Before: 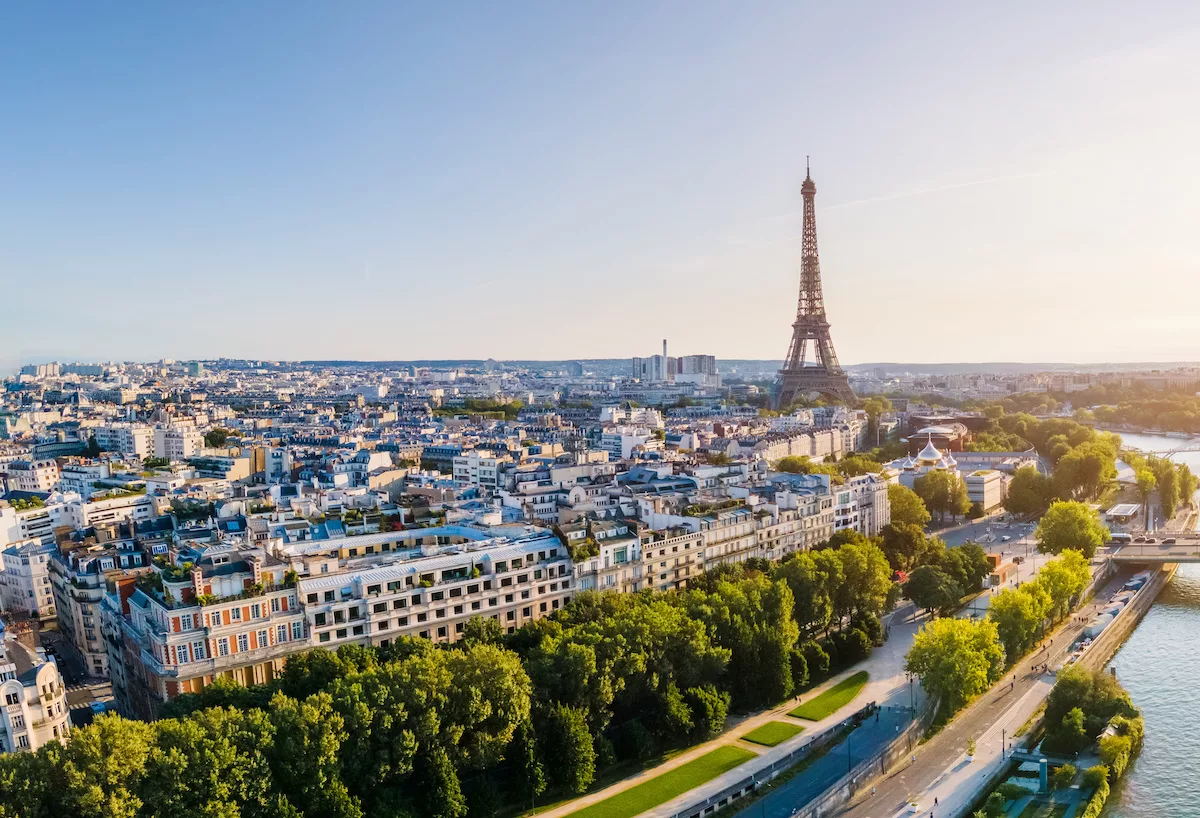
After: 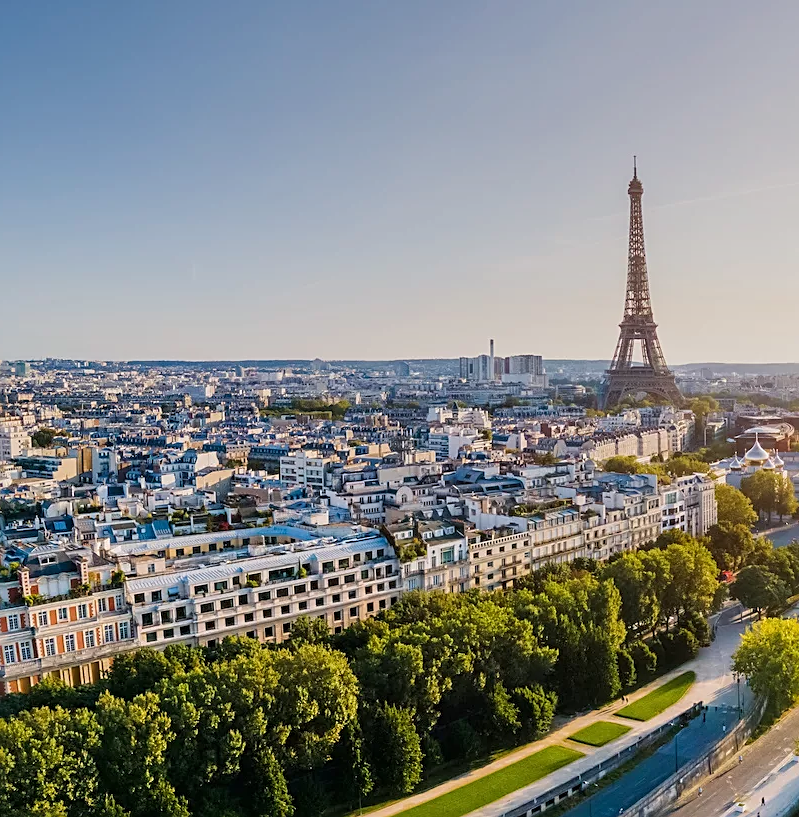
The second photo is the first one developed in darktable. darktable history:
crop and rotate: left 14.436%, right 18.898%
sharpen: on, module defaults
exposure: compensate highlight preservation false
graduated density: on, module defaults
